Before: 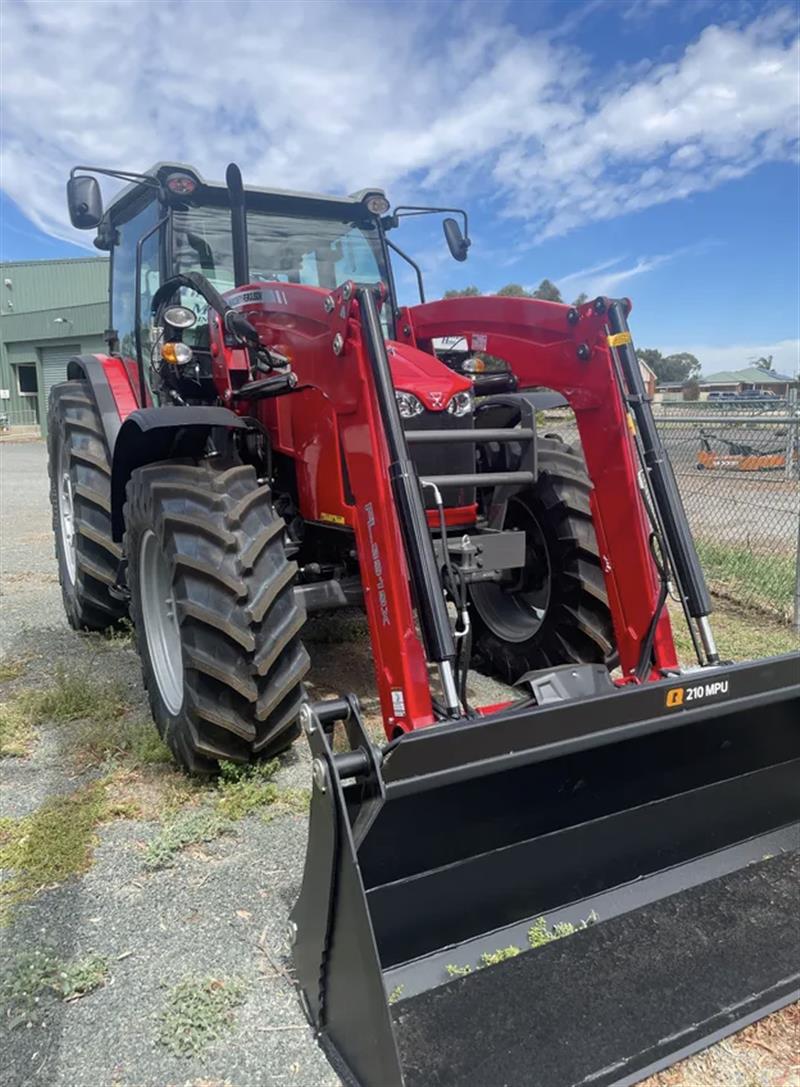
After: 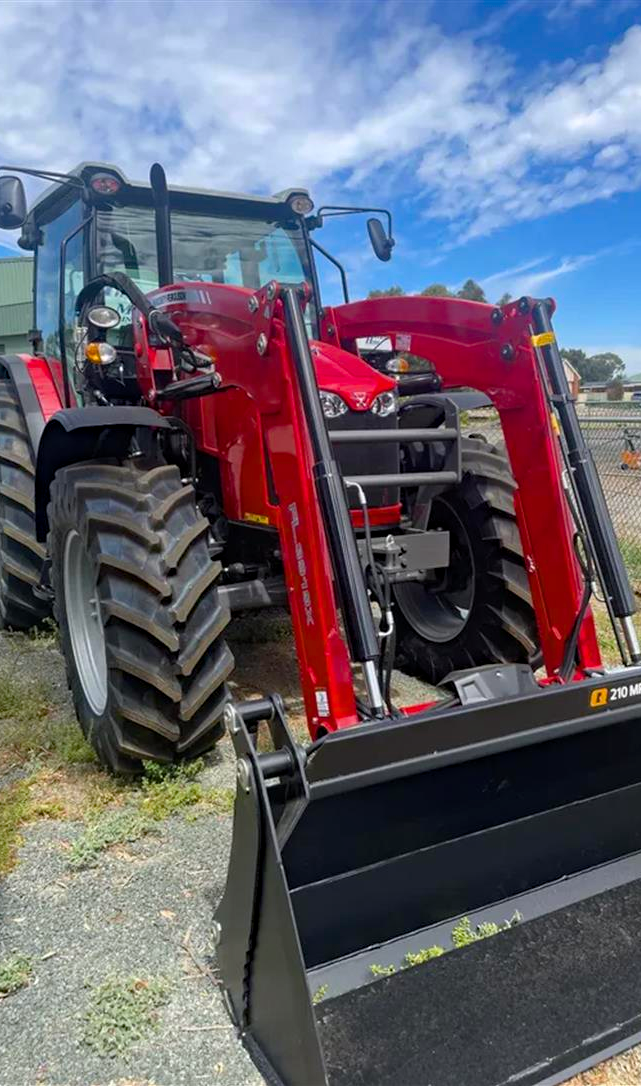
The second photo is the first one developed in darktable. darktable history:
color balance rgb: perceptual saturation grading › global saturation 20%, global vibrance 20%
haze removal: compatibility mode true, adaptive false
crop and rotate: left 9.597%, right 10.195%
